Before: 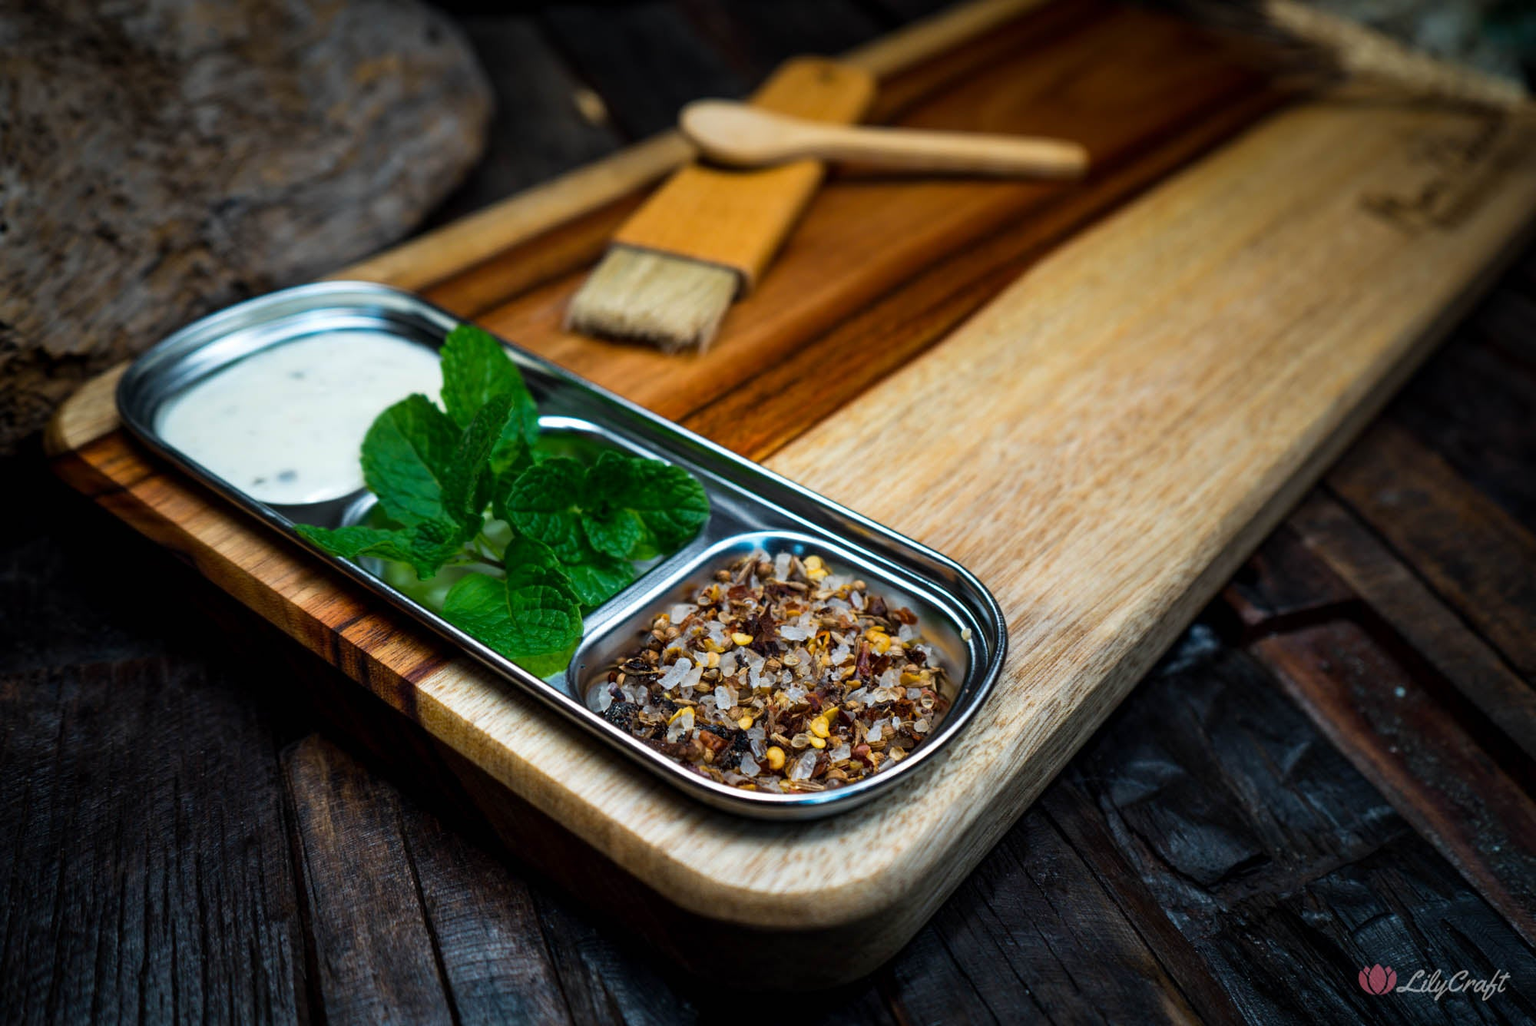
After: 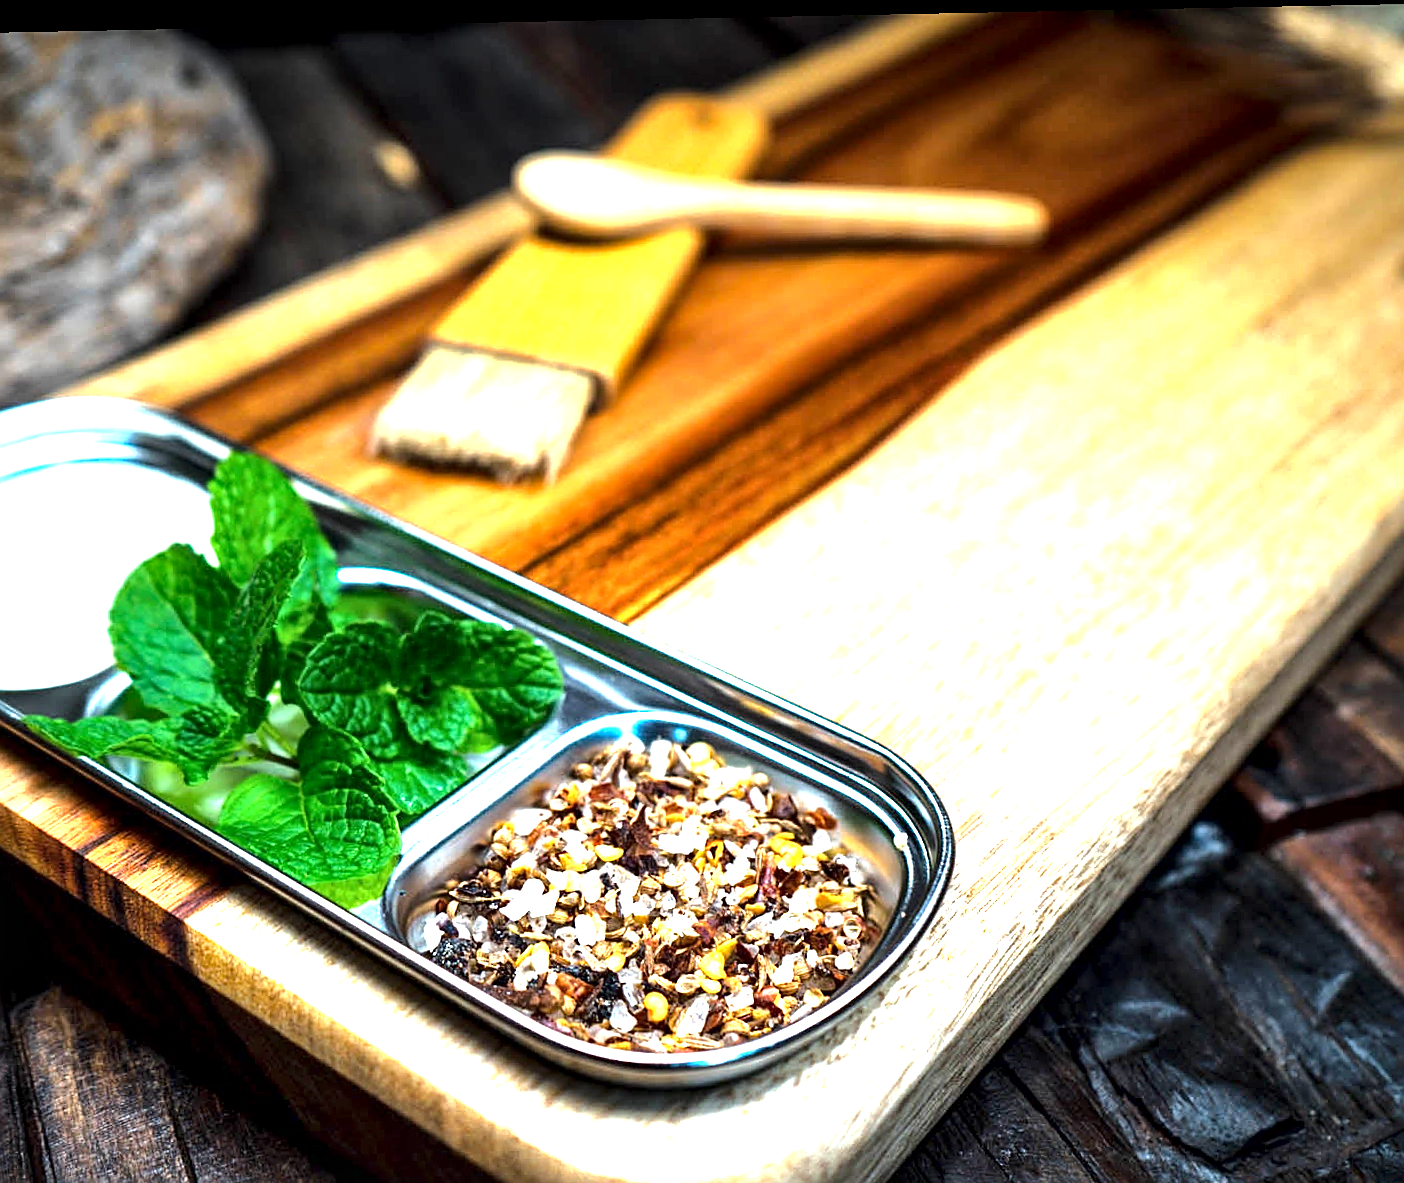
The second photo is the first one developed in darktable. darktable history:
crop: left 18.479%, right 12.2%, bottom 13.971%
tone equalizer: -8 EV -0.417 EV, -7 EV -0.389 EV, -6 EV -0.333 EV, -5 EV -0.222 EV, -3 EV 0.222 EV, -2 EV 0.333 EV, -1 EV 0.389 EV, +0 EV 0.417 EV, edges refinement/feathering 500, mask exposure compensation -1.25 EV, preserve details no
exposure: black level correction 0, exposure 1.741 EV, compensate exposure bias true, compensate highlight preservation false
rotate and perspective: rotation -1.17°, automatic cropping off
local contrast: mode bilateral grid, contrast 20, coarseness 50, detail 148%, midtone range 0.2
sharpen: on, module defaults
